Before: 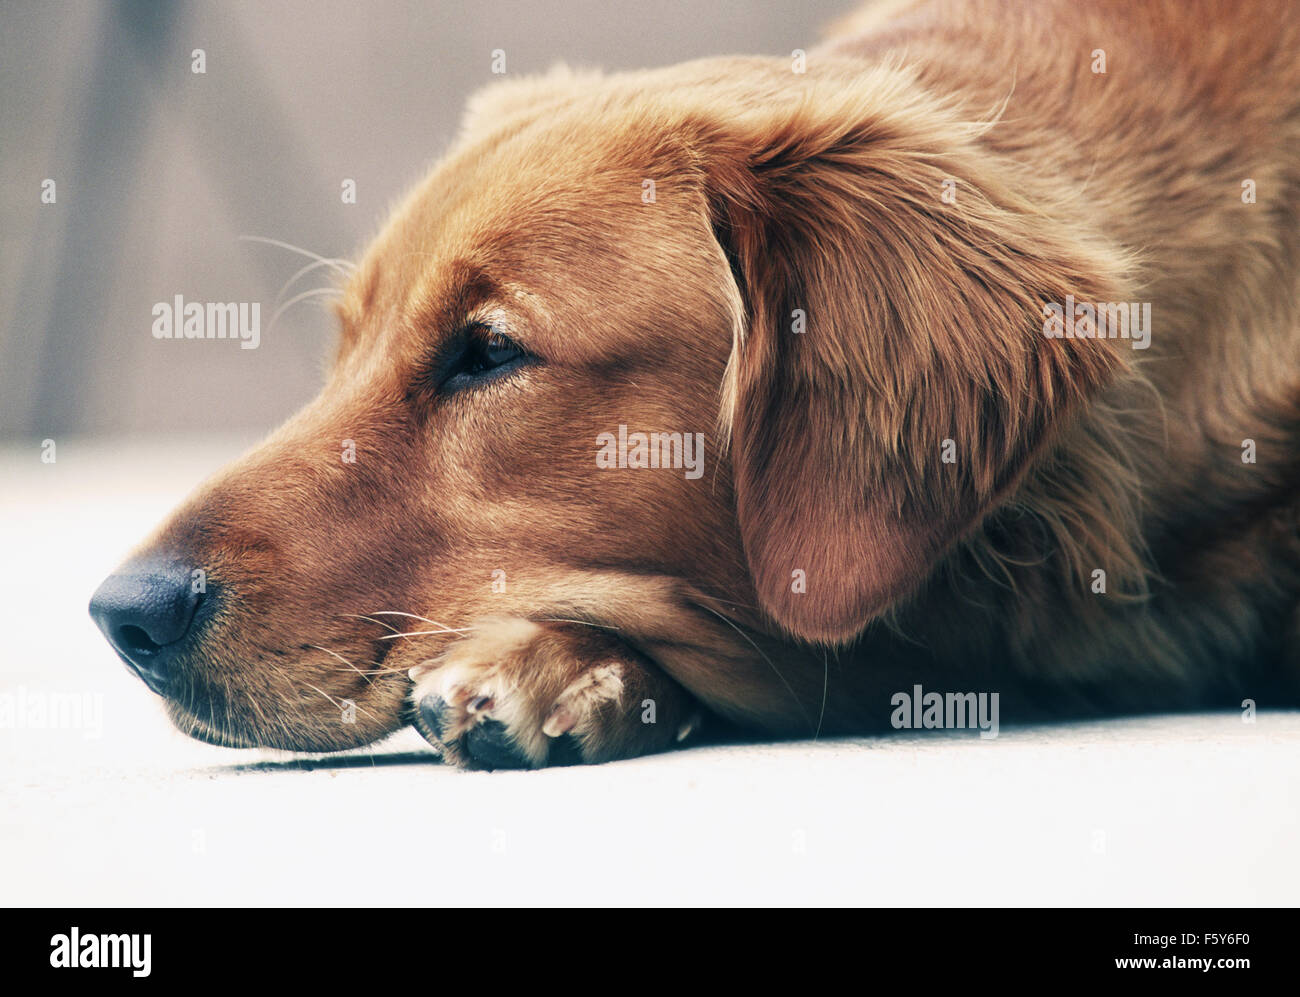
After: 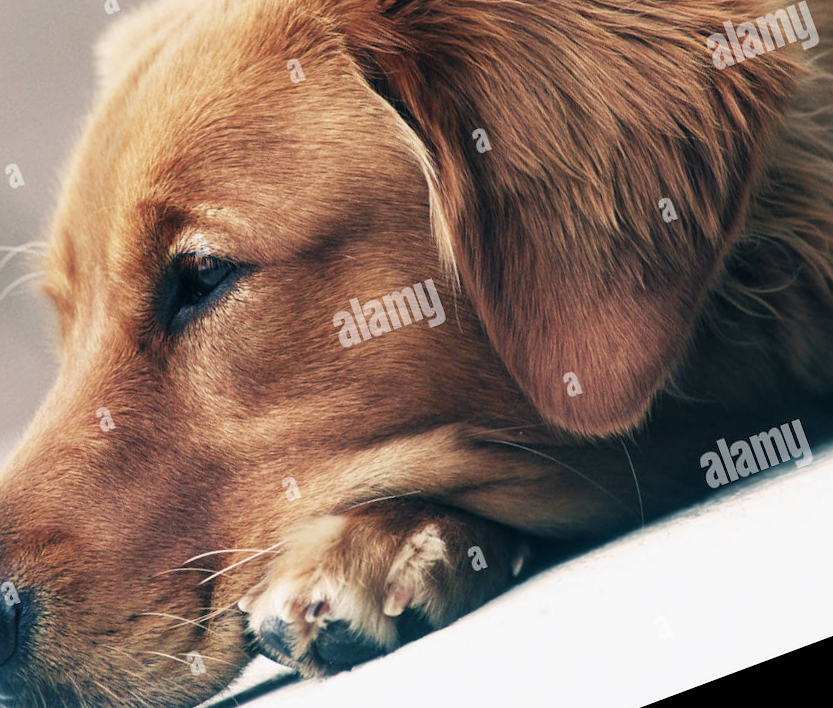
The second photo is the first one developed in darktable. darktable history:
crop and rotate: angle 20.42°, left 6.761%, right 3.951%, bottom 1.136%
